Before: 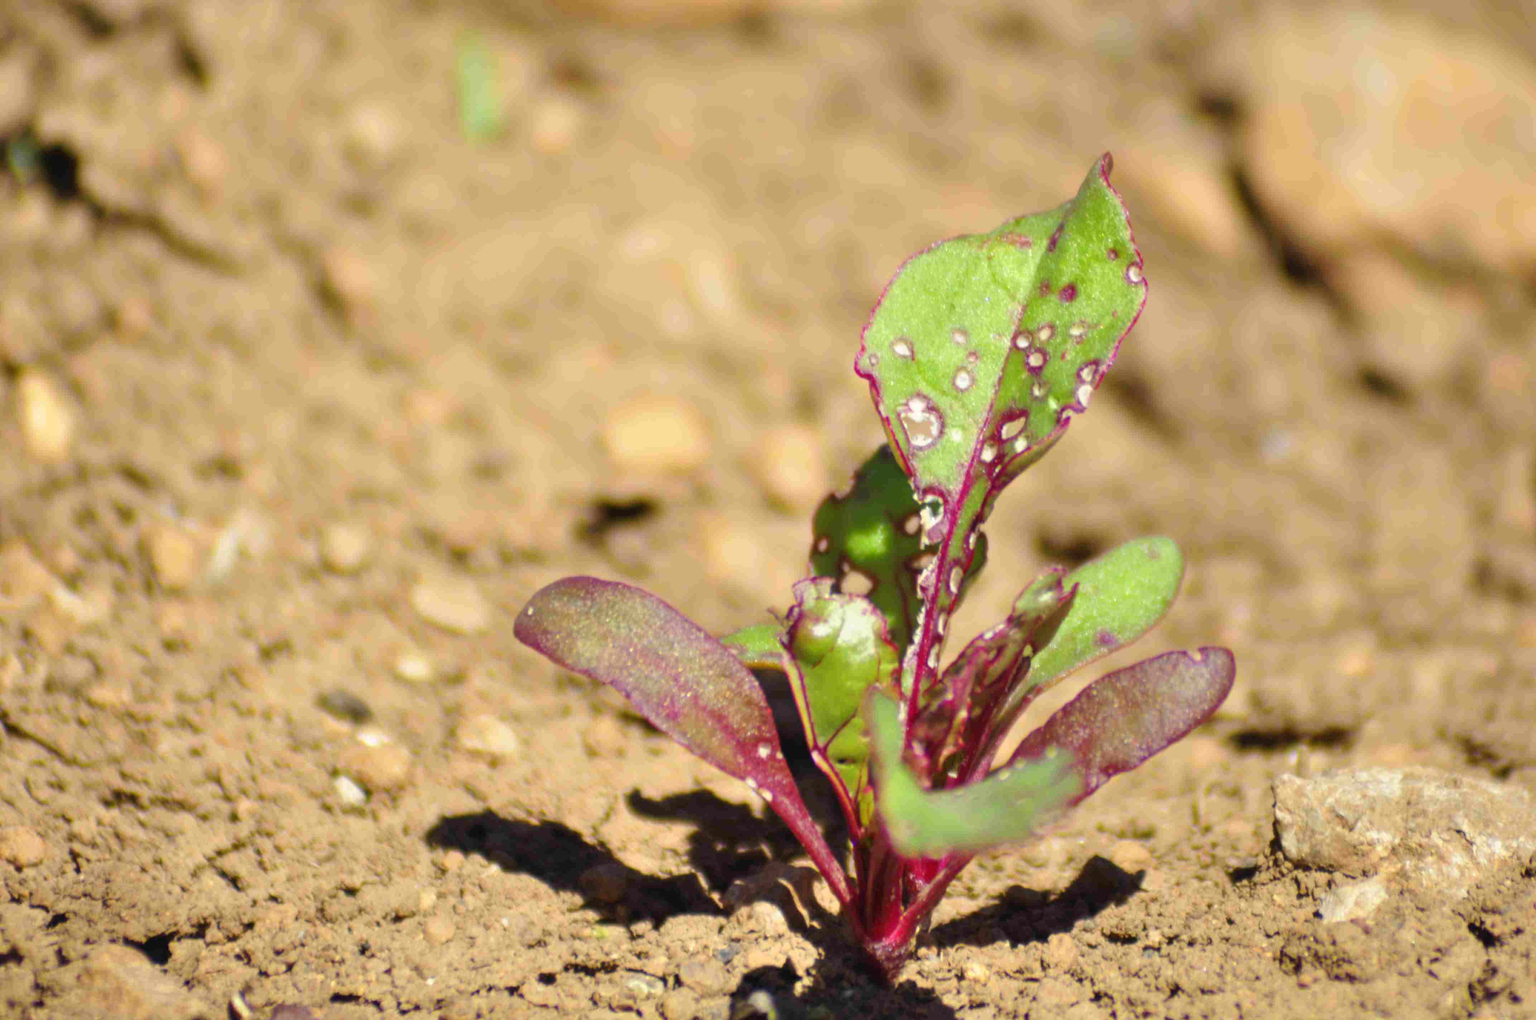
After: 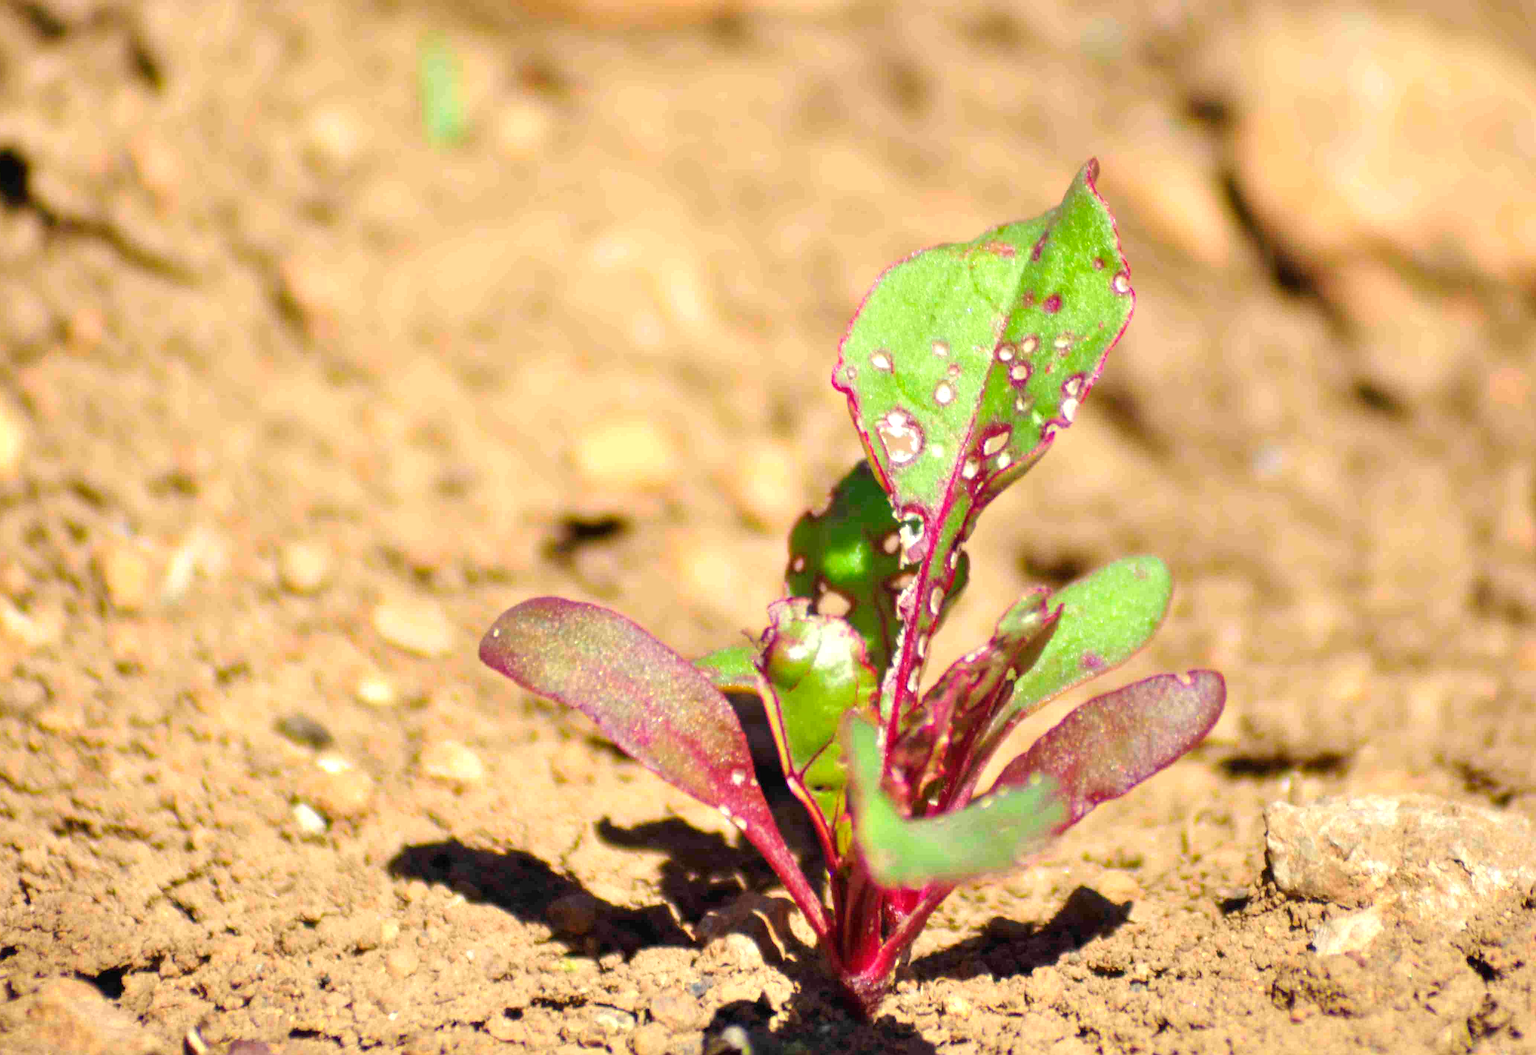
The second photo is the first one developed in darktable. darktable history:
crop and rotate: left 3.379%
sharpen: on, module defaults
exposure: exposure 0.361 EV, compensate highlight preservation false
